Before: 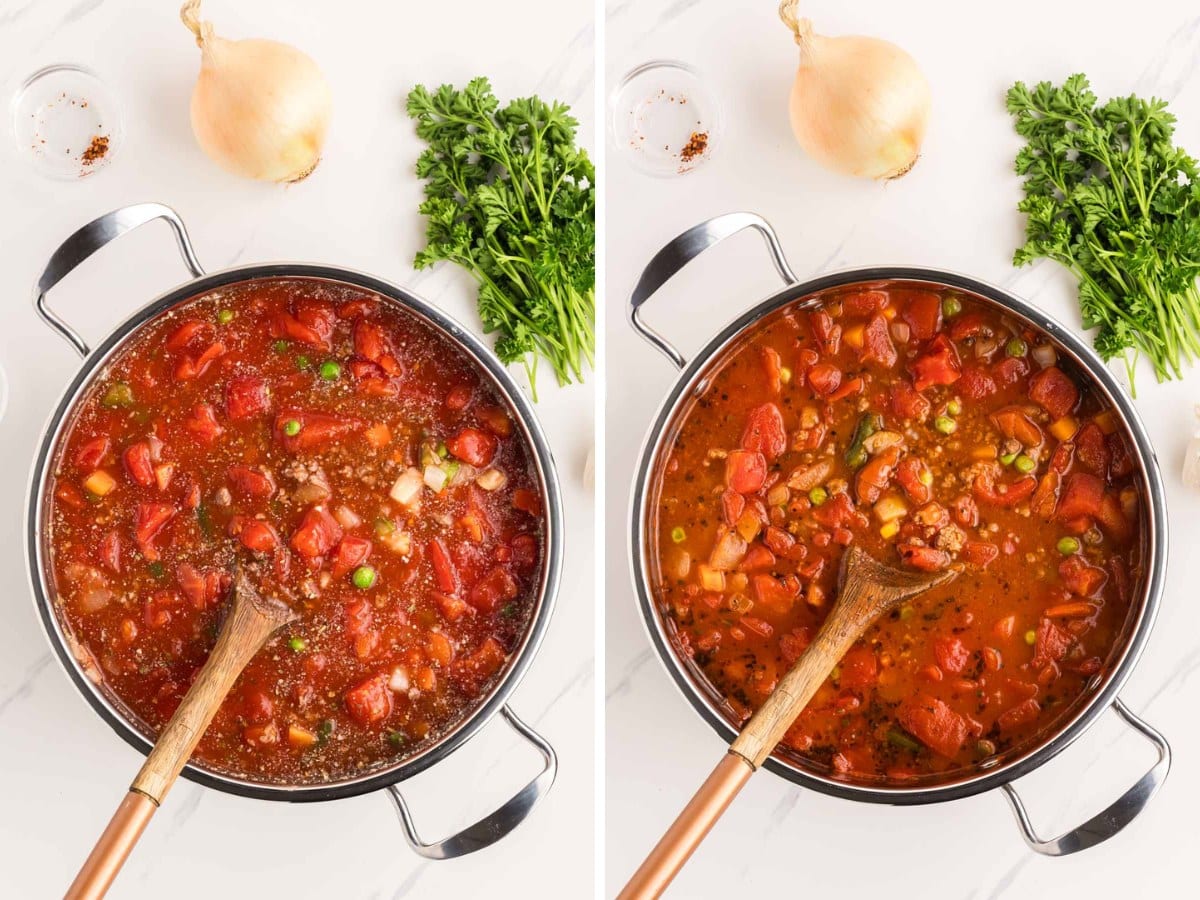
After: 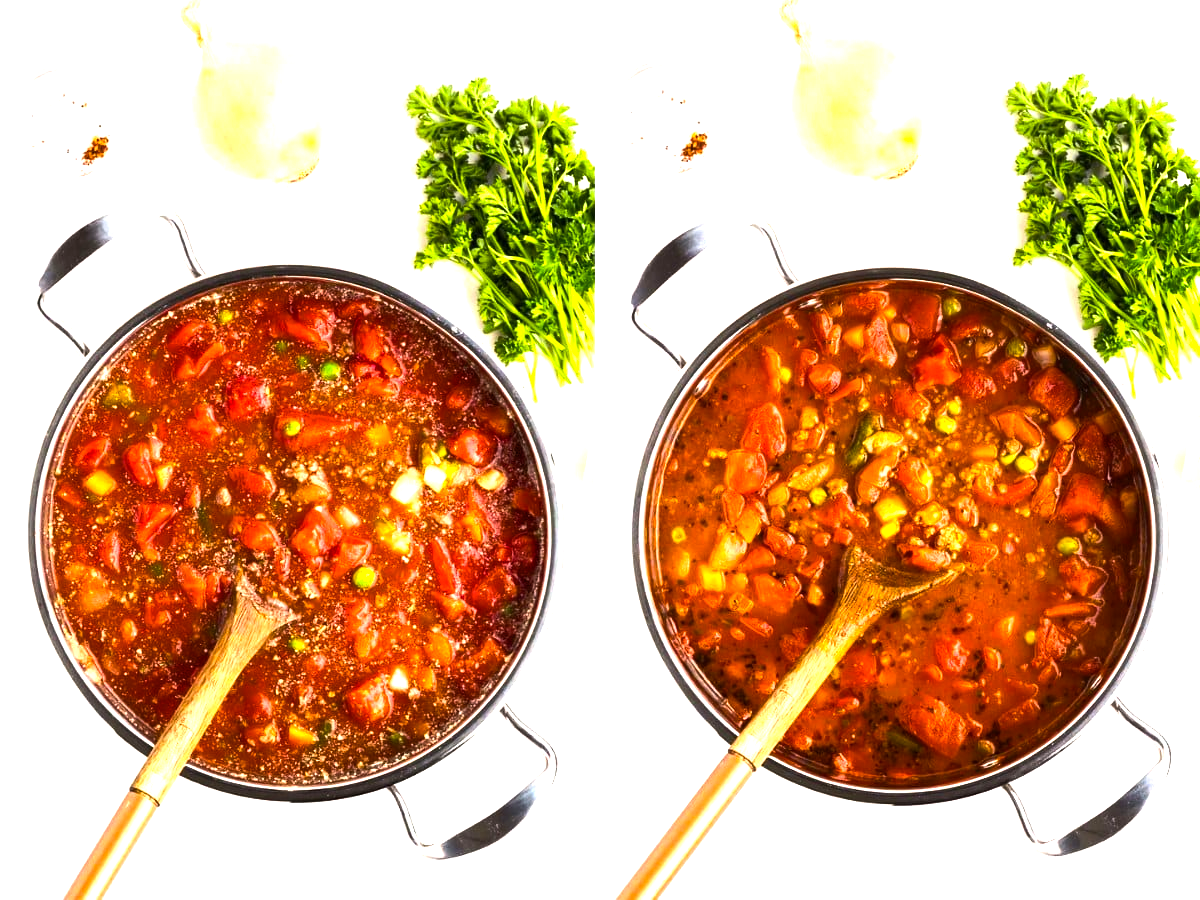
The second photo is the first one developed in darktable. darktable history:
exposure: exposure 1.148 EV, compensate exposure bias true, compensate highlight preservation false
color balance rgb: shadows lift › chroma 0.783%, shadows lift › hue 114.75°, perceptual saturation grading › global saturation 30.599%, perceptual brilliance grading › highlights 3.145%, perceptual brilliance grading › mid-tones -17.251%, perceptual brilliance grading › shadows -41.366%, global vibrance 9.753%
